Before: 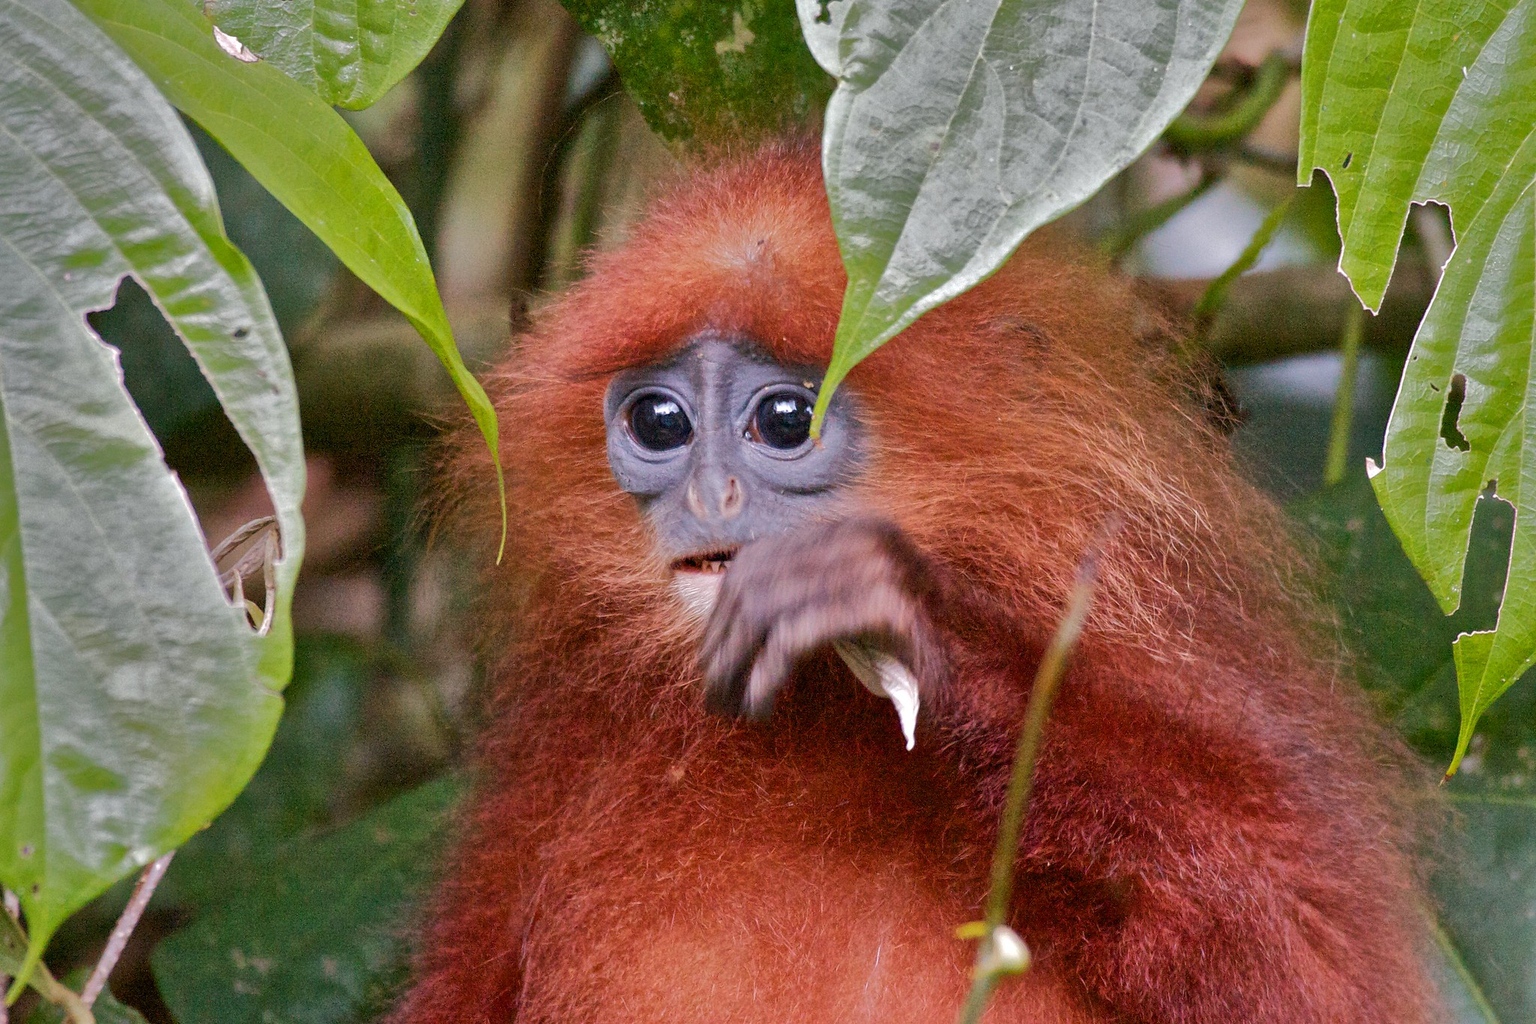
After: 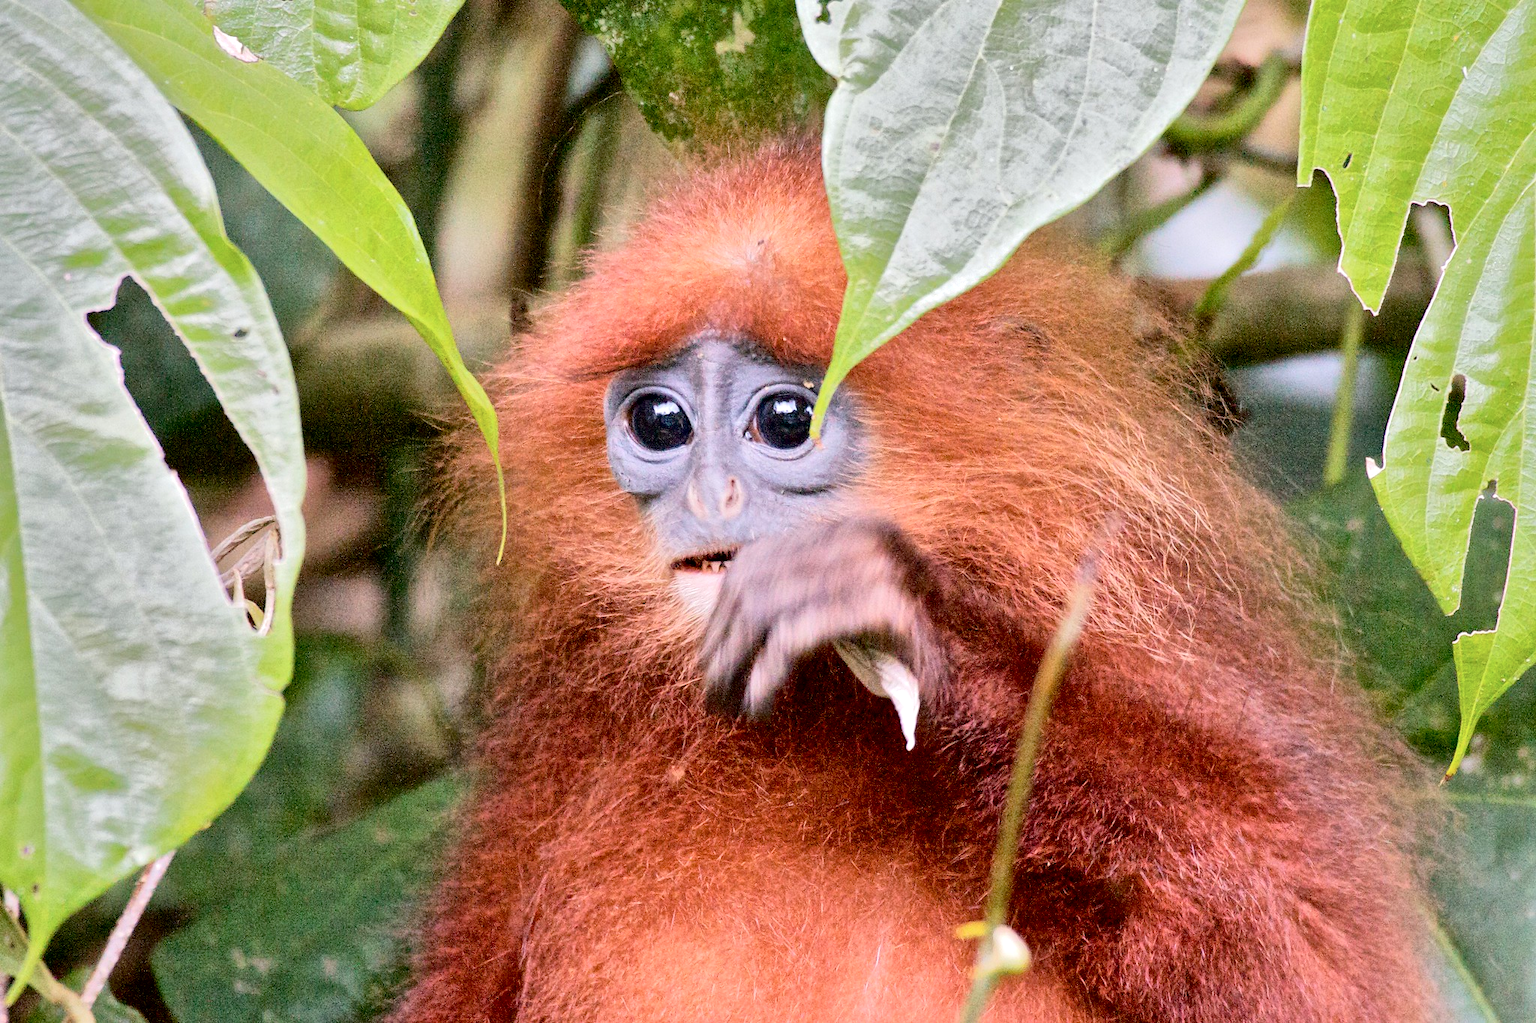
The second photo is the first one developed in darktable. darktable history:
exposure: black level correction 0.007, exposure 0.159 EV, compensate highlight preservation false
tone curve: curves: ch0 [(0, 0) (0.003, 0.003) (0.011, 0.01) (0.025, 0.023) (0.044, 0.041) (0.069, 0.064) (0.1, 0.094) (0.136, 0.143) (0.177, 0.205) (0.224, 0.281) (0.277, 0.367) (0.335, 0.457) (0.399, 0.542) (0.468, 0.629) (0.543, 0.711) (0.623, 0.788) (0.709, 0.863) (0.801, 0.912) (0.898, 0.955) (1, 1)], color space Lab, independent channels, preserve colors none
